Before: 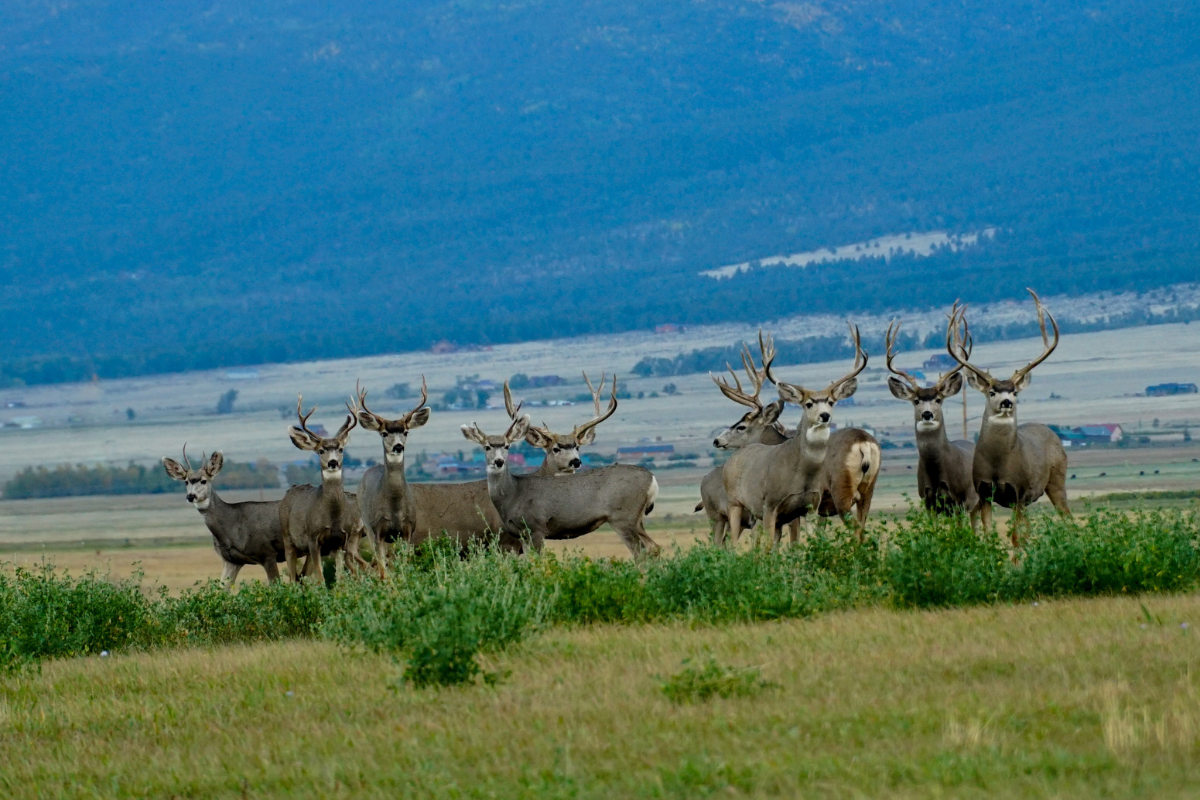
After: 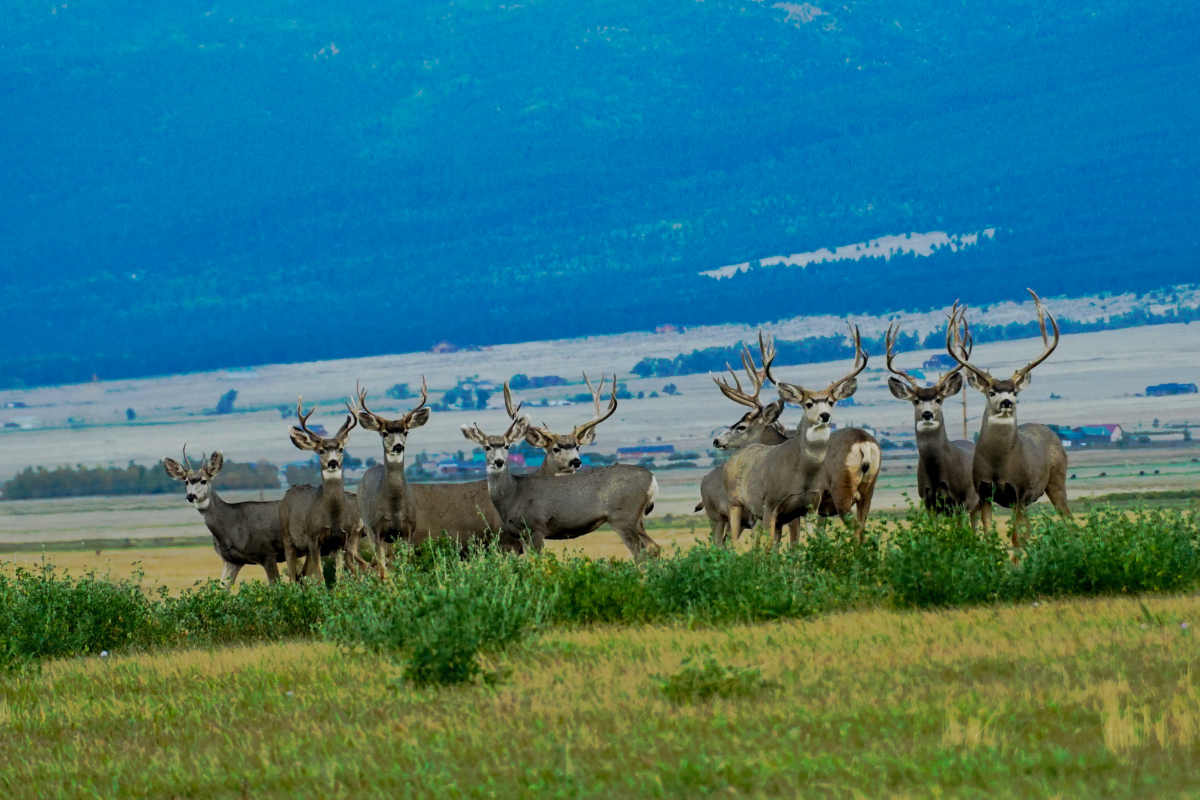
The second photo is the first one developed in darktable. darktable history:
tone equalizer: on, module defaults
shadows and highlights: shadows 25.86, white point adjustment -2.87, highlights -30.07
tone curve: curves: ch0 [(0, 0) (0.003, 0.003) (0.011, 0.011) (0.025, 0.024) (0.044, 0.044) (0.069, 0.068) (0.1, 0.098) (0.136, 0.133) (0.177, 0.174) (0.224, 0.22) (0.277, 0.272) (0.335, 0.329) (0.399, 0.392) (0.468, 0.46) (0.543, 0.607) (0.623, 0.676) (0.709, 0.75) (0.801, 0.828) (0.898, 0.912) (1, 1)], preserve colors none
